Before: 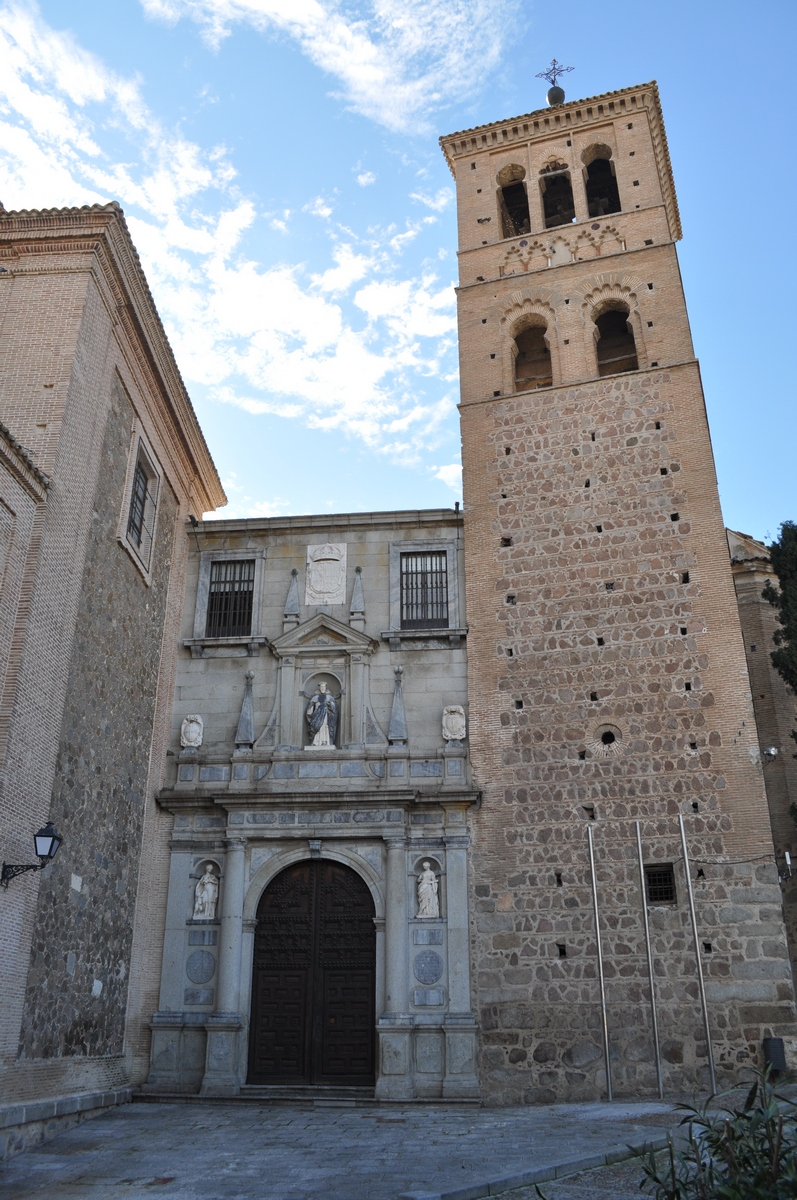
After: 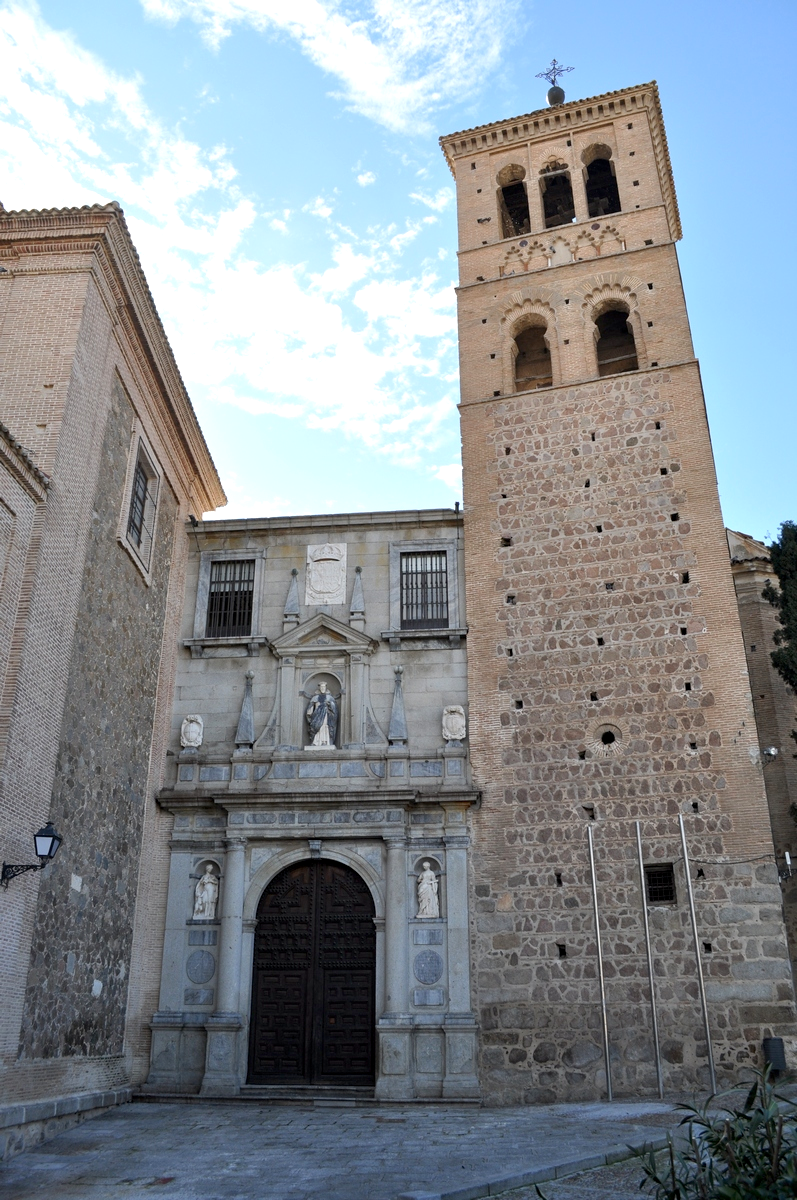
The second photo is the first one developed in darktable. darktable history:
exposure: black level correction 0.005, exposure 0.279 EV, compensate highlight preservation false
